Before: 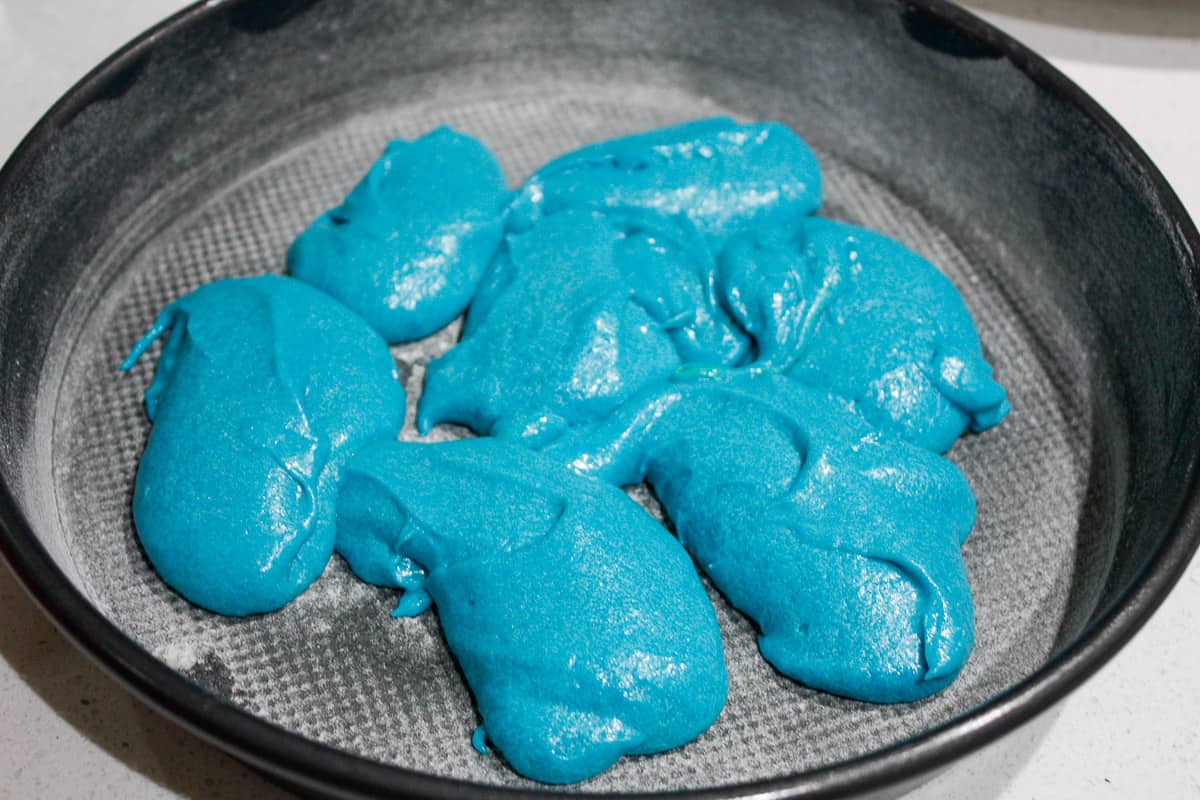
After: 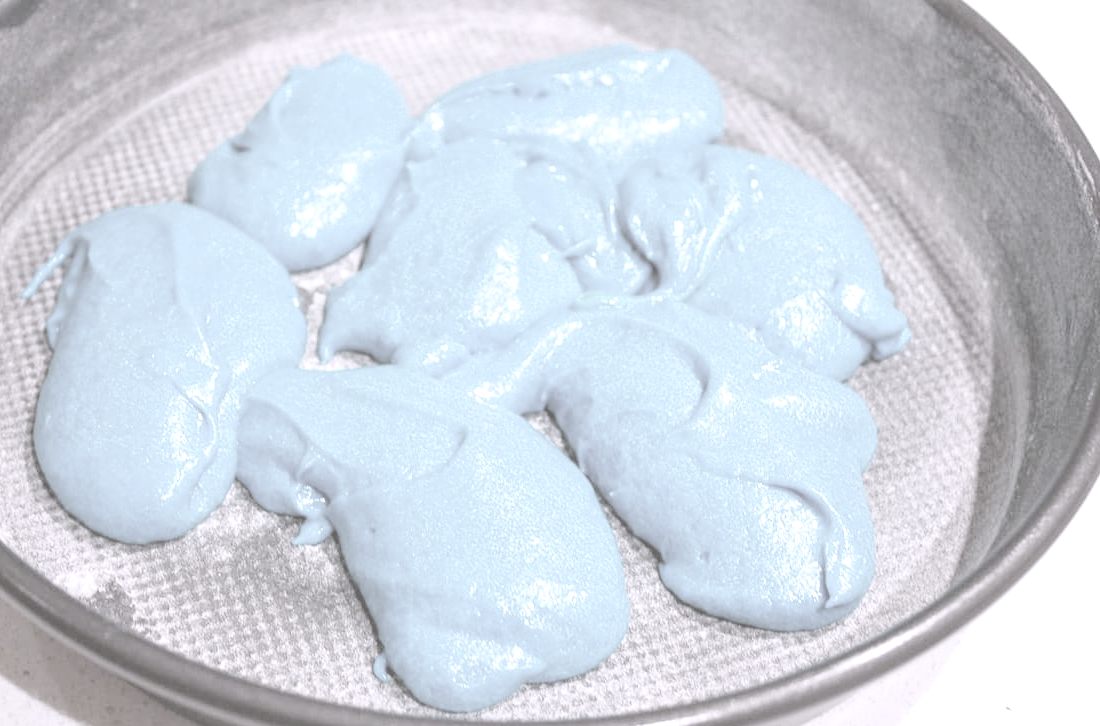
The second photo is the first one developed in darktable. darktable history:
local contrast: detail 130%
tone equalizer: on, module defaults
crop and rotate: left 8.262%, top 9.226%
white balance: red 0.954, blue 1.079
contrast brightness saturation: contrast -0.32, brightness 0.75, saturation -0.78
exposure: black level correction 0, exposure 1.3 EV, compensate exposure bias true, compensate highlight preservation false
color correction: highlights a* 3.12, highlights b* -1.55, shadows a* -0.101, shadows b* 2.52, saturation 0.98
